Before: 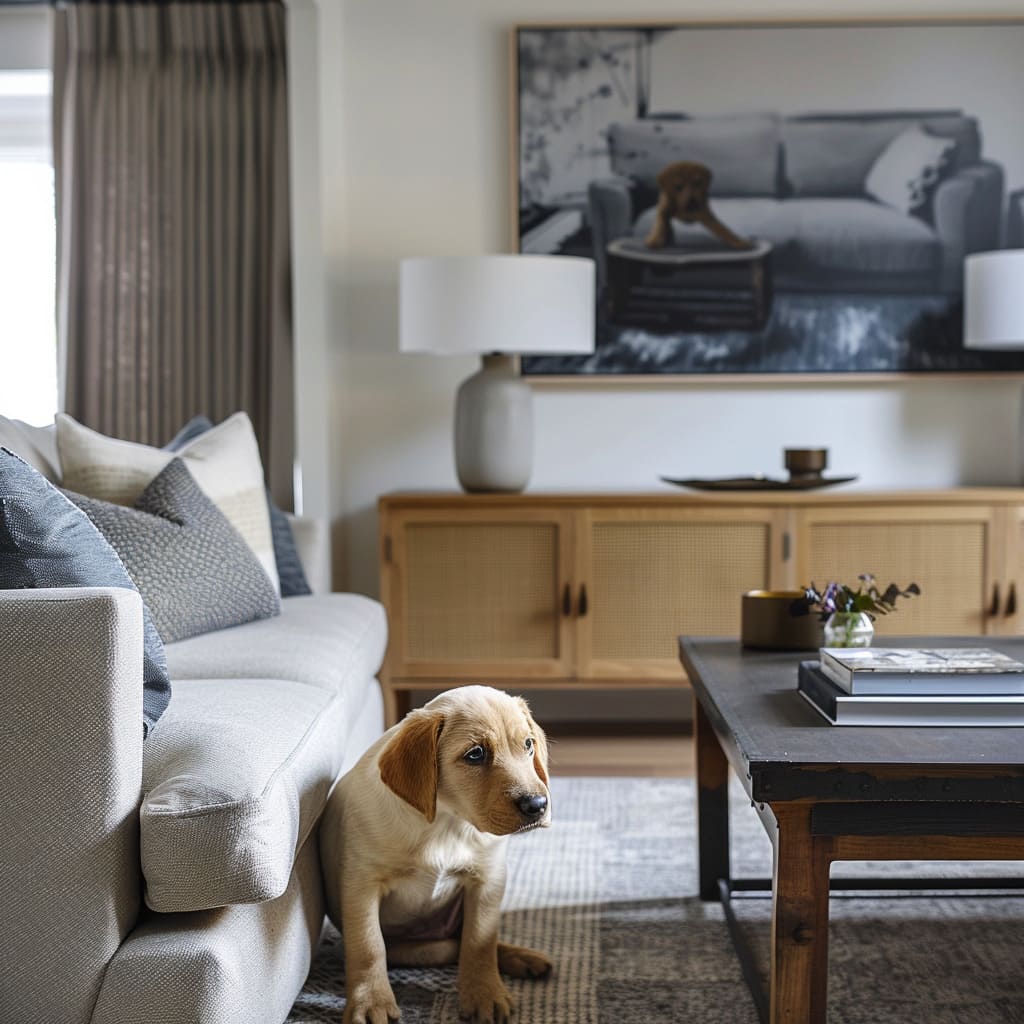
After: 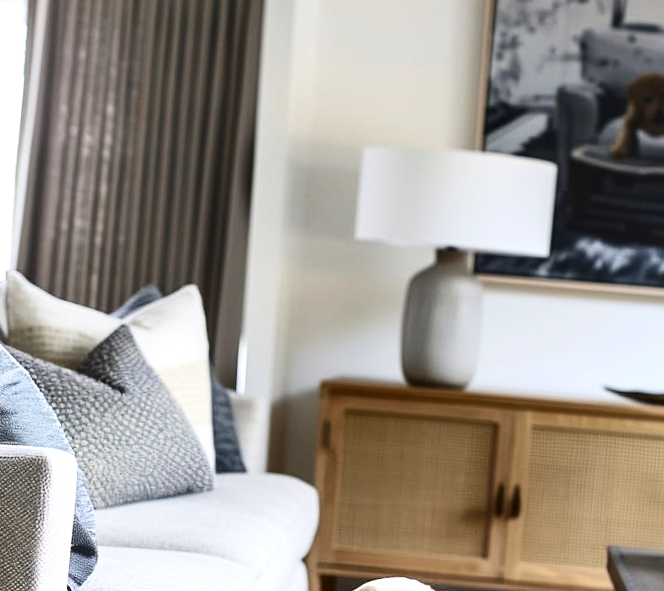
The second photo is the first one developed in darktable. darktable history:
exposure: exposure 0.367 EV, compensate highlight preservation false
white balance: emerald 1
contrast brightness saturation: contrast 0.28
crop and rotate: angle -4.99°, left 2.122%, top 6.945%, right 27.566%, bottom 30.519%
